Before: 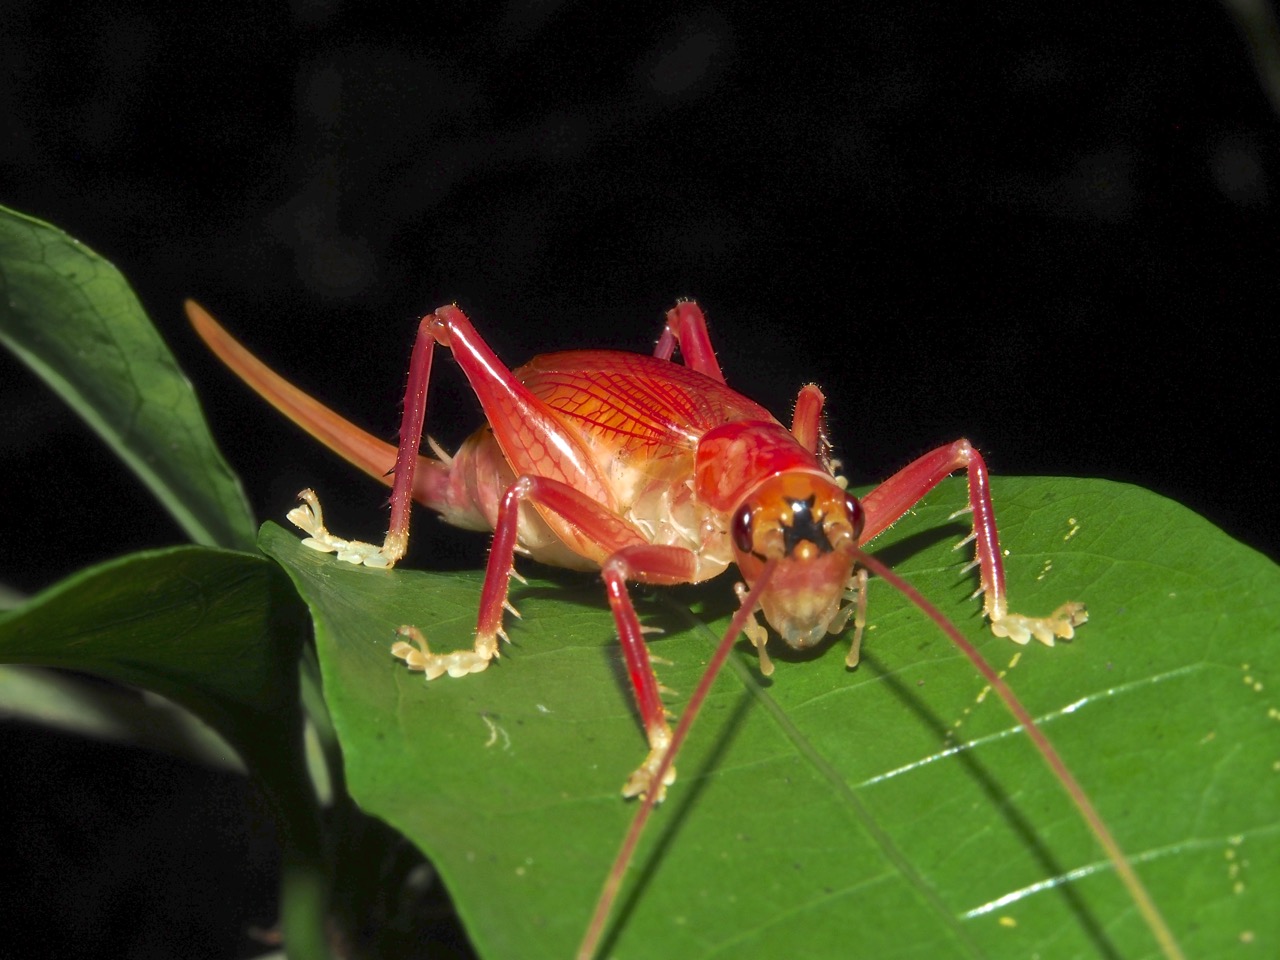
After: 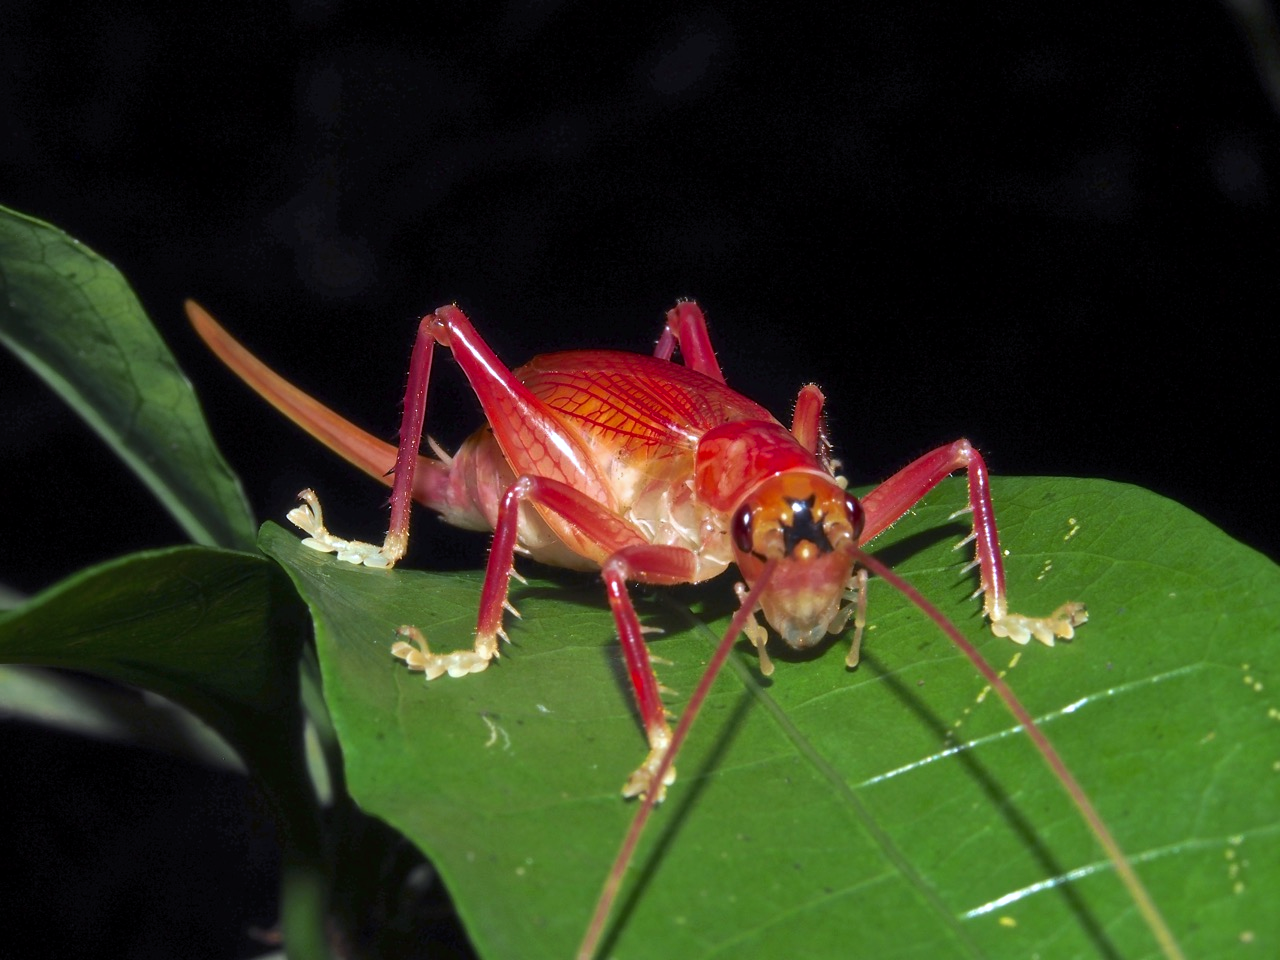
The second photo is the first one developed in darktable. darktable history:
color balance: gamma [0.9, 0.988, 0.975, 1.025], gain [1.05, 1, 1, 1]
white balance: red 0.967, blue 1.119, emerald 0.756
